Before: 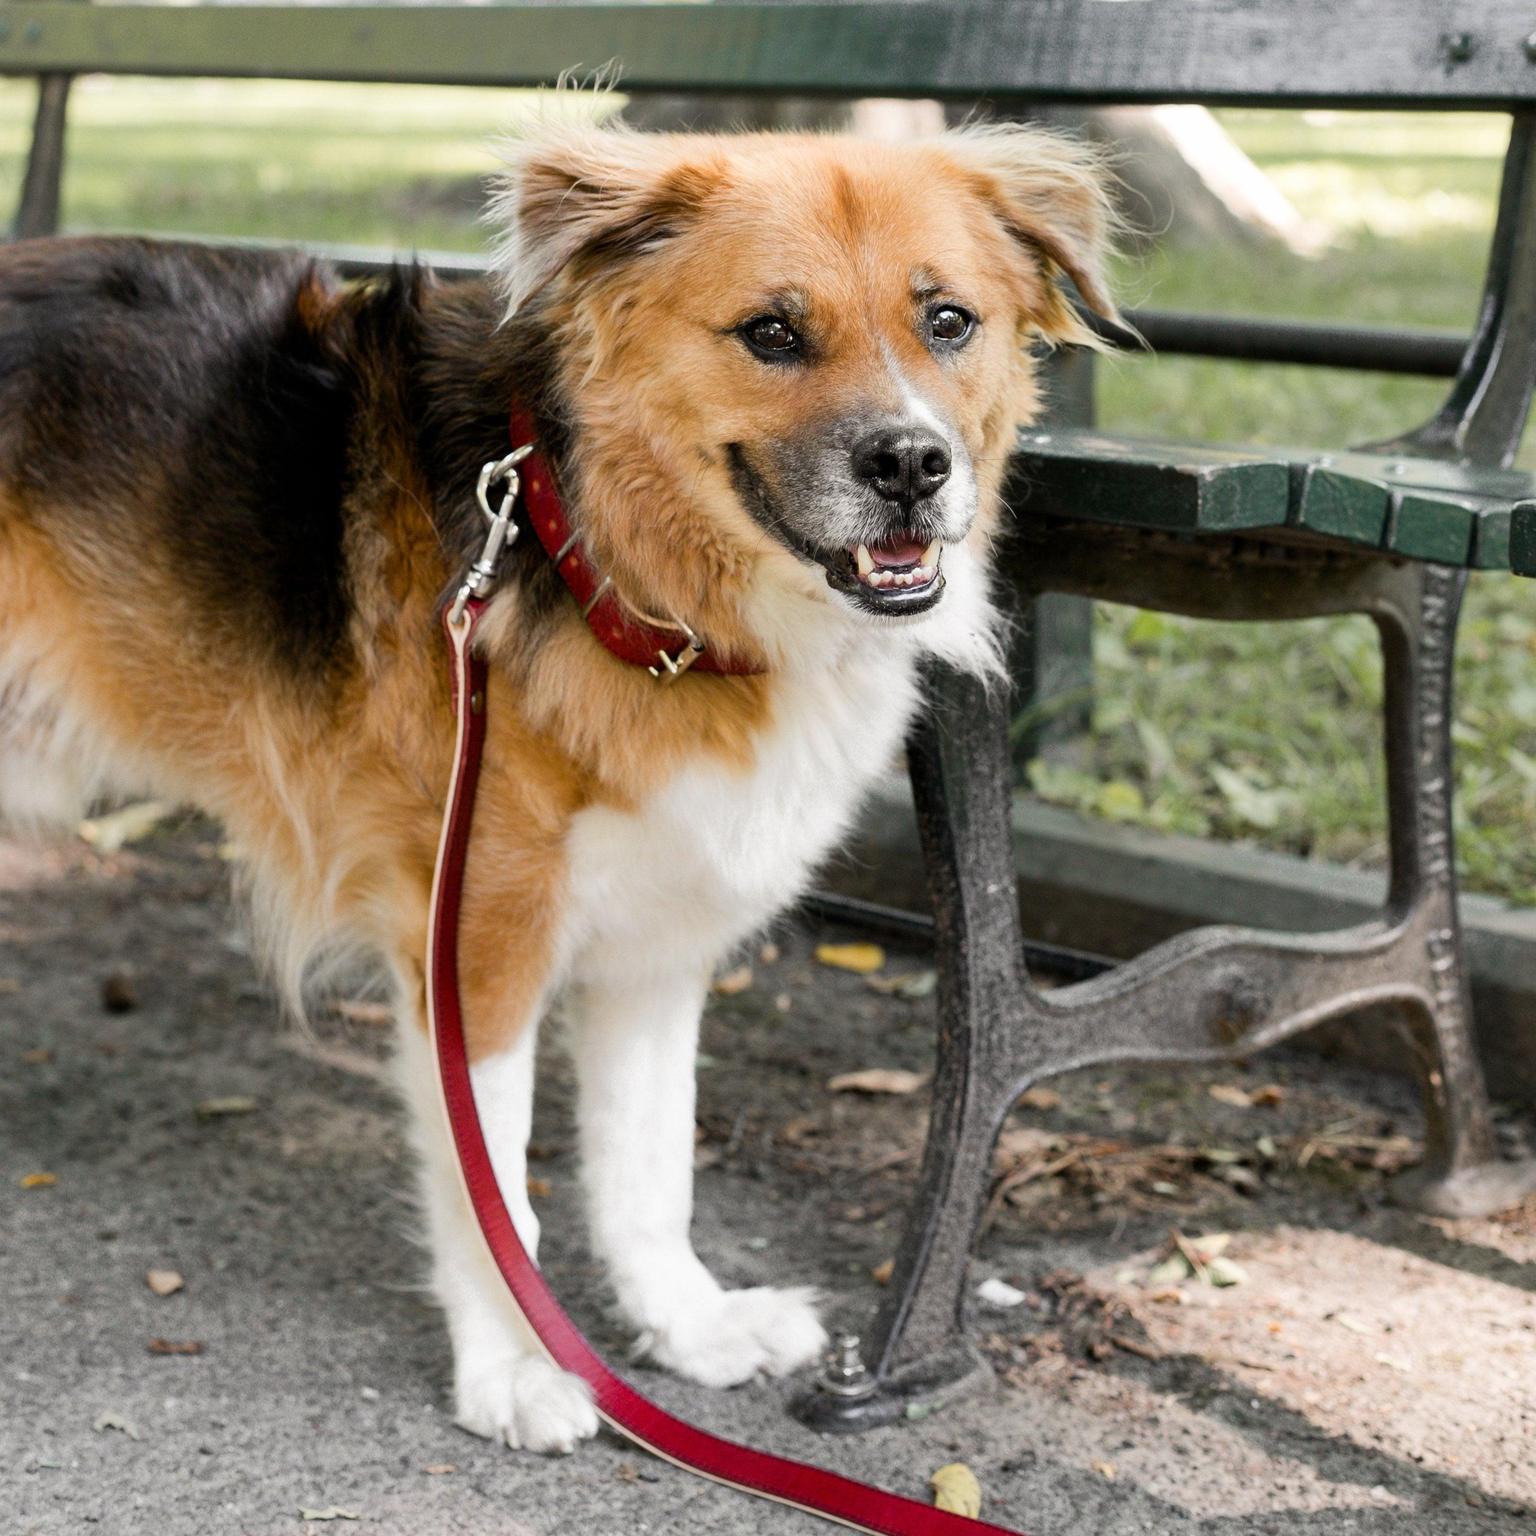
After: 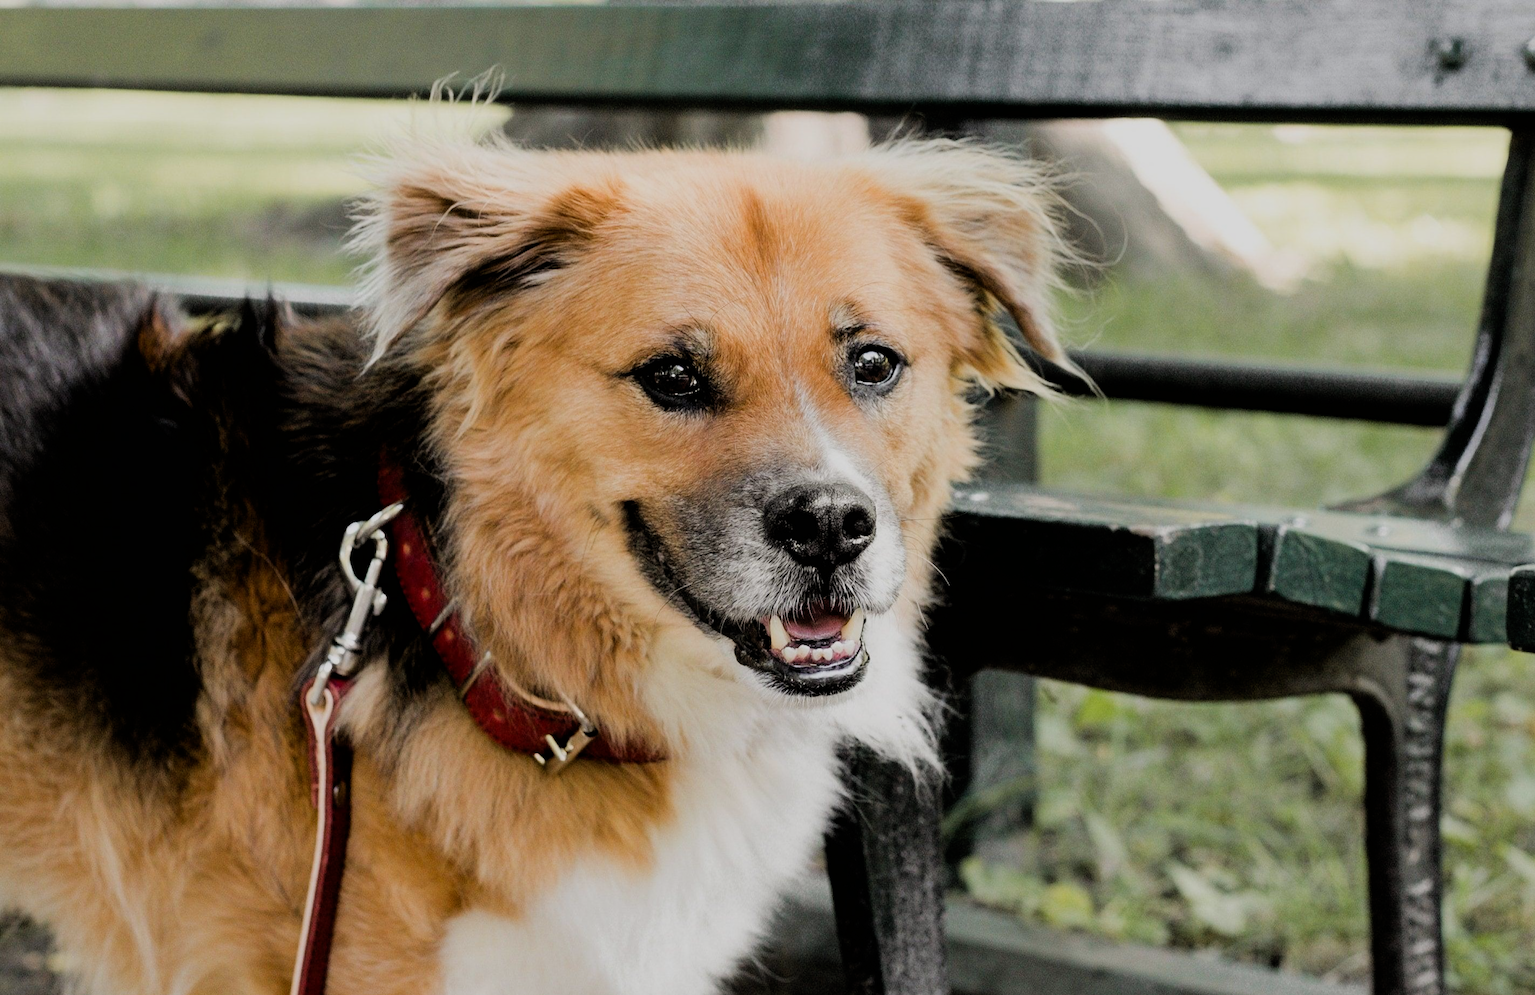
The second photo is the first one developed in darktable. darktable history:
filmic rgb: black relative exposure -5.08 EV, white relative exposure 3.99 EV, hardness 2.9, contrast 1.094, highlights saturation mix -19.55%
crop and rotate: left 11.494%, bottom 42.622%
levels: levels [0, 0.499, 1]
exposure: exposure -0.156 EV, compensate highlight preservation false
